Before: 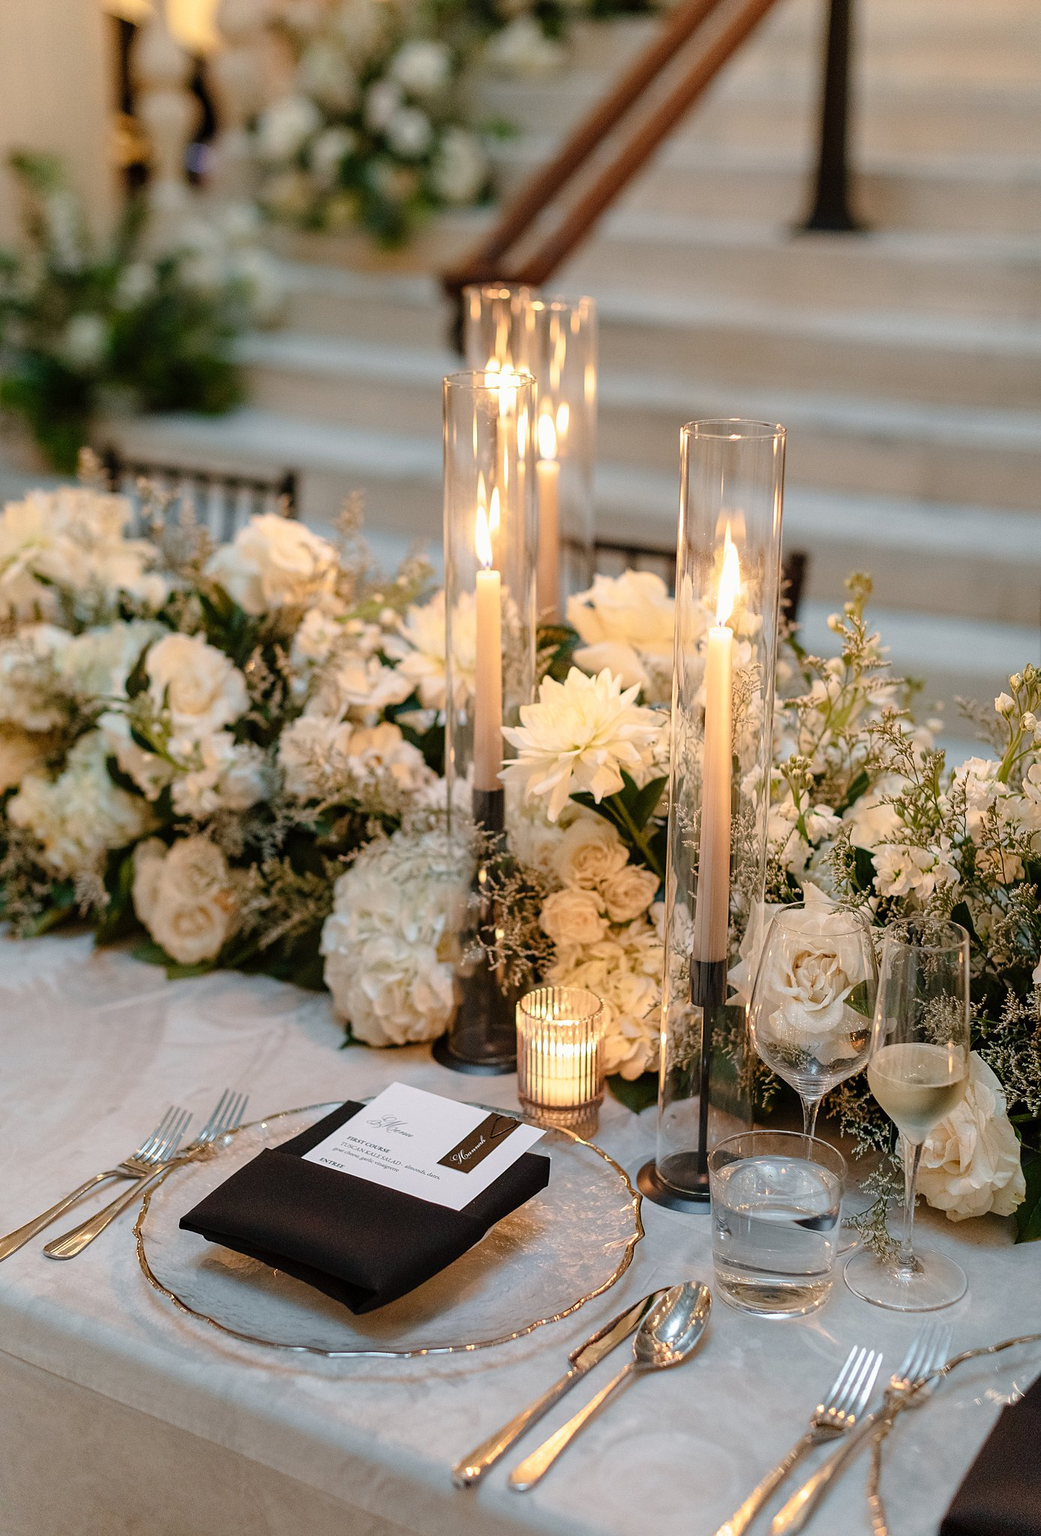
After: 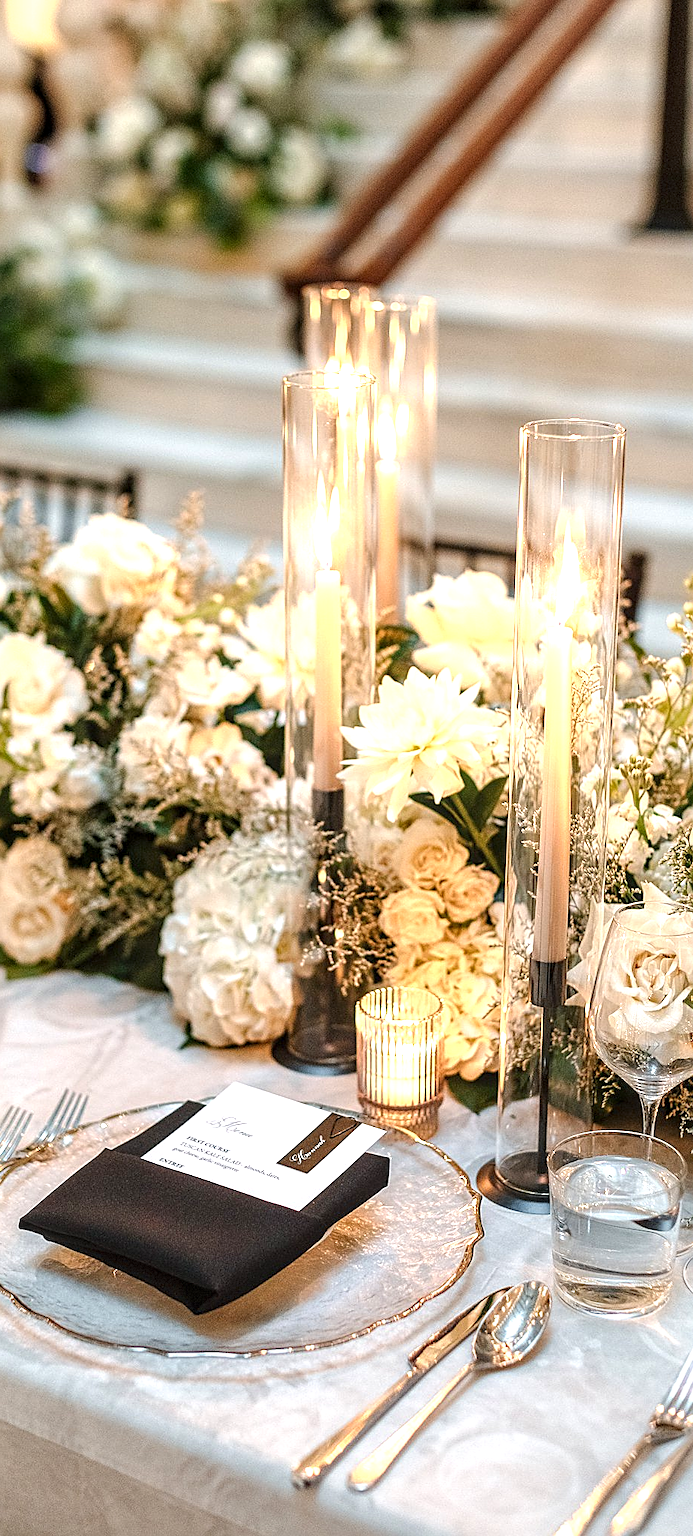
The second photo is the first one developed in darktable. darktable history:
local contrast: detail 130%
crop: left 15.419%, right 17.914%
vignetting: fall-off start 85%, fall-off radius 80%, brightness -0.182, saturation -0.3, width/height ratio 1.219, dithering 8-bit output, unbound false
sharpen: on, module defaults
exposure: exposure 0.95 EV, compensate highlight preservation false
